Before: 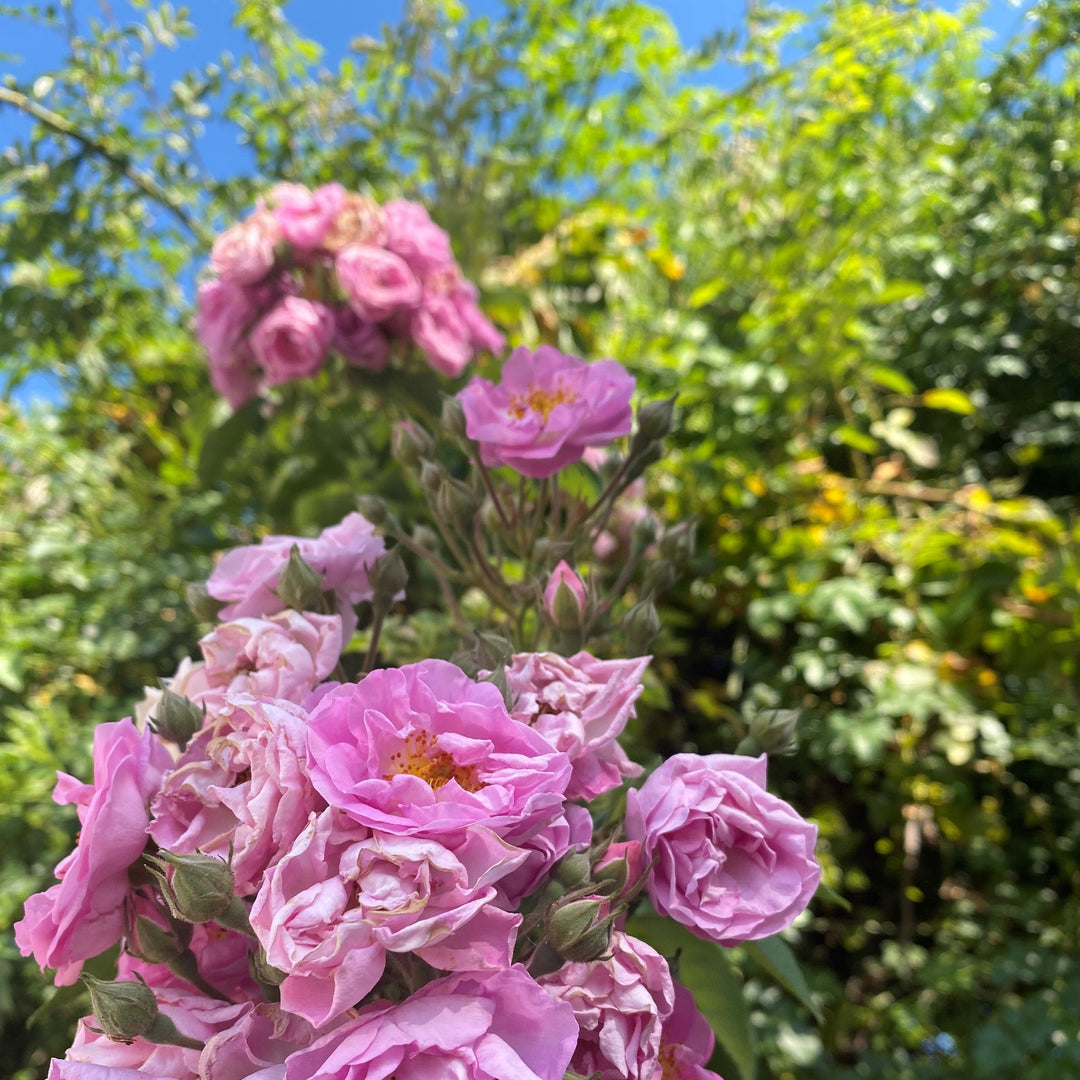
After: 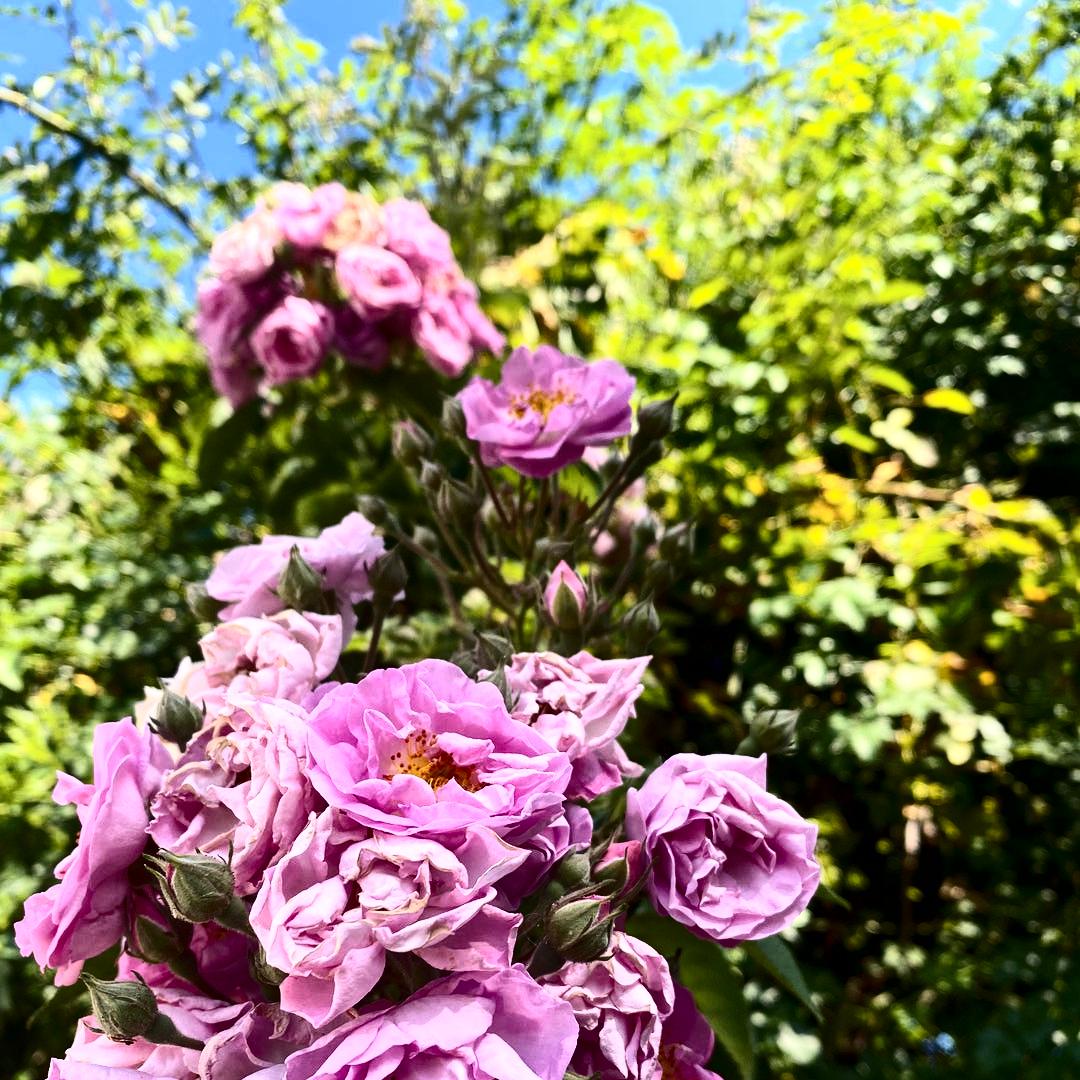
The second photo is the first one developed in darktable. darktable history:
local contrast: mode bilateral grid, contrast 21, coarseness 49, detail 120%, midtone range 0.2
contrast brightness saturation: contrast 0.49, saturation -0.089
color balance rgb: linear chroma grading › global chroma 8.802%, perceptual saturation grading › global saturation 15.046%
